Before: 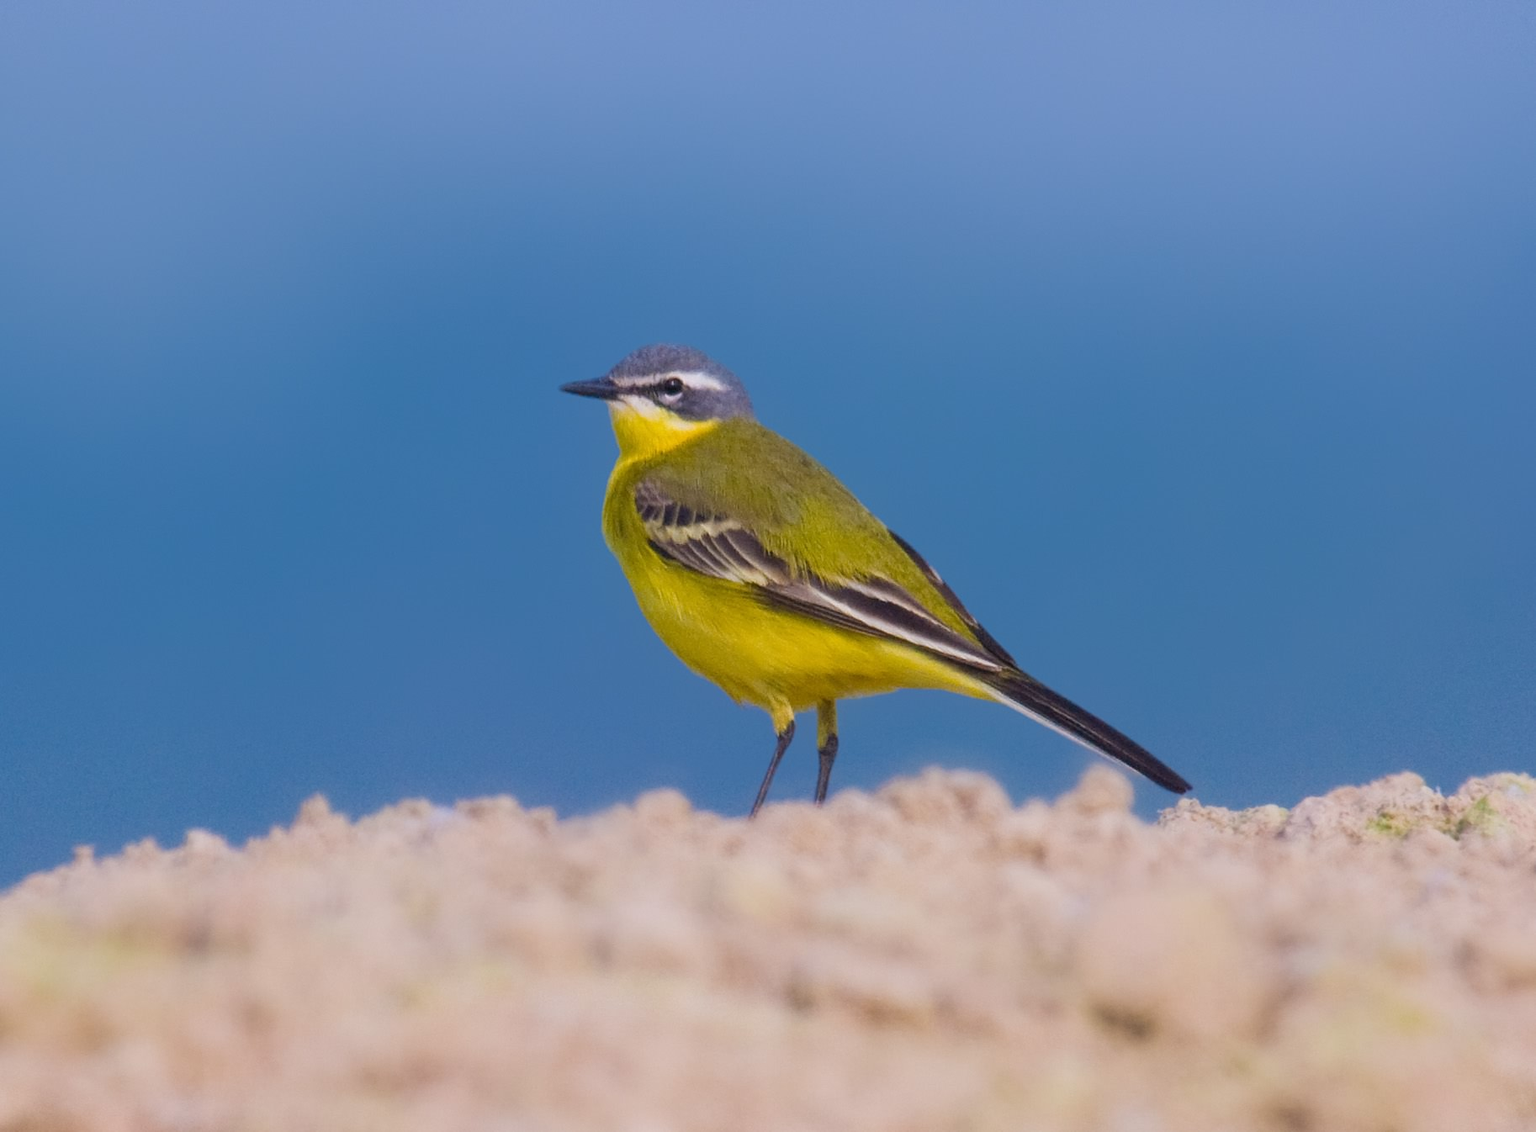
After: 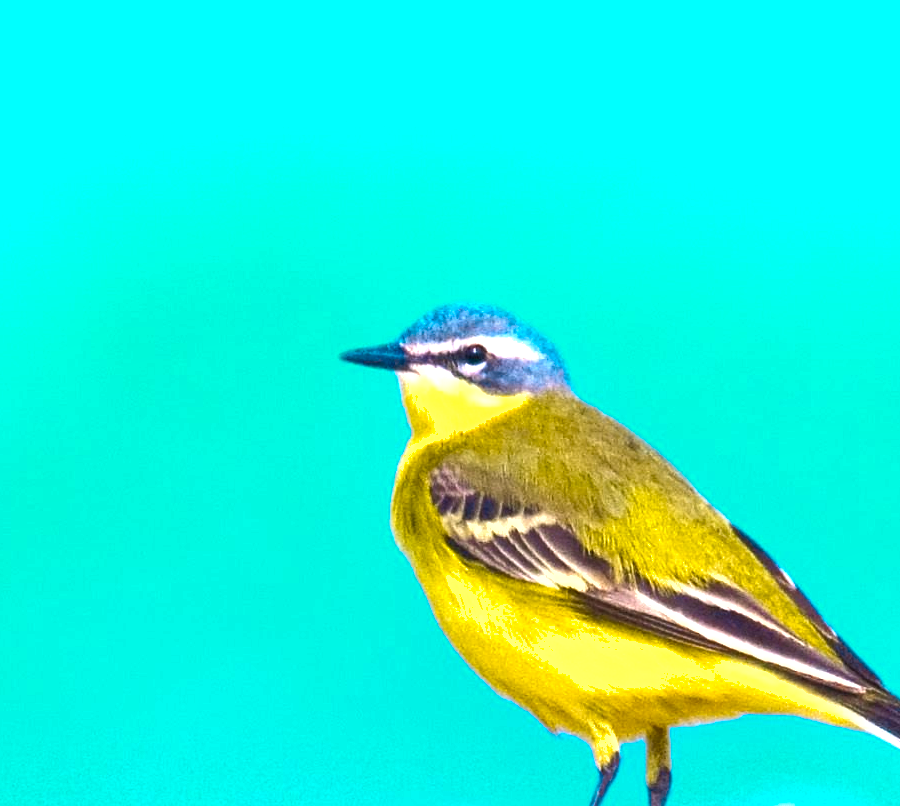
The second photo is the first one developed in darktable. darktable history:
local contrast: highlights 104%, shadows 102%, detail 131%, midtone range 0.2
shadows and highlights: soften with gaussian
exposure: black level correction 0, exposure 1.604 EV, compensate highlight preservation false
color zones: curves: ch0 [(0.254, 0.492) (0.724, 0.62)]; ch1 [(0.25, 0.528) (0.719, 0.796)]; ch2 [(0, 0.472) (0.25, 0.5) (0.73, 0.184)]
crop: left 17.805%, top 7.805%, right 32.892%, bottom 32.252%
